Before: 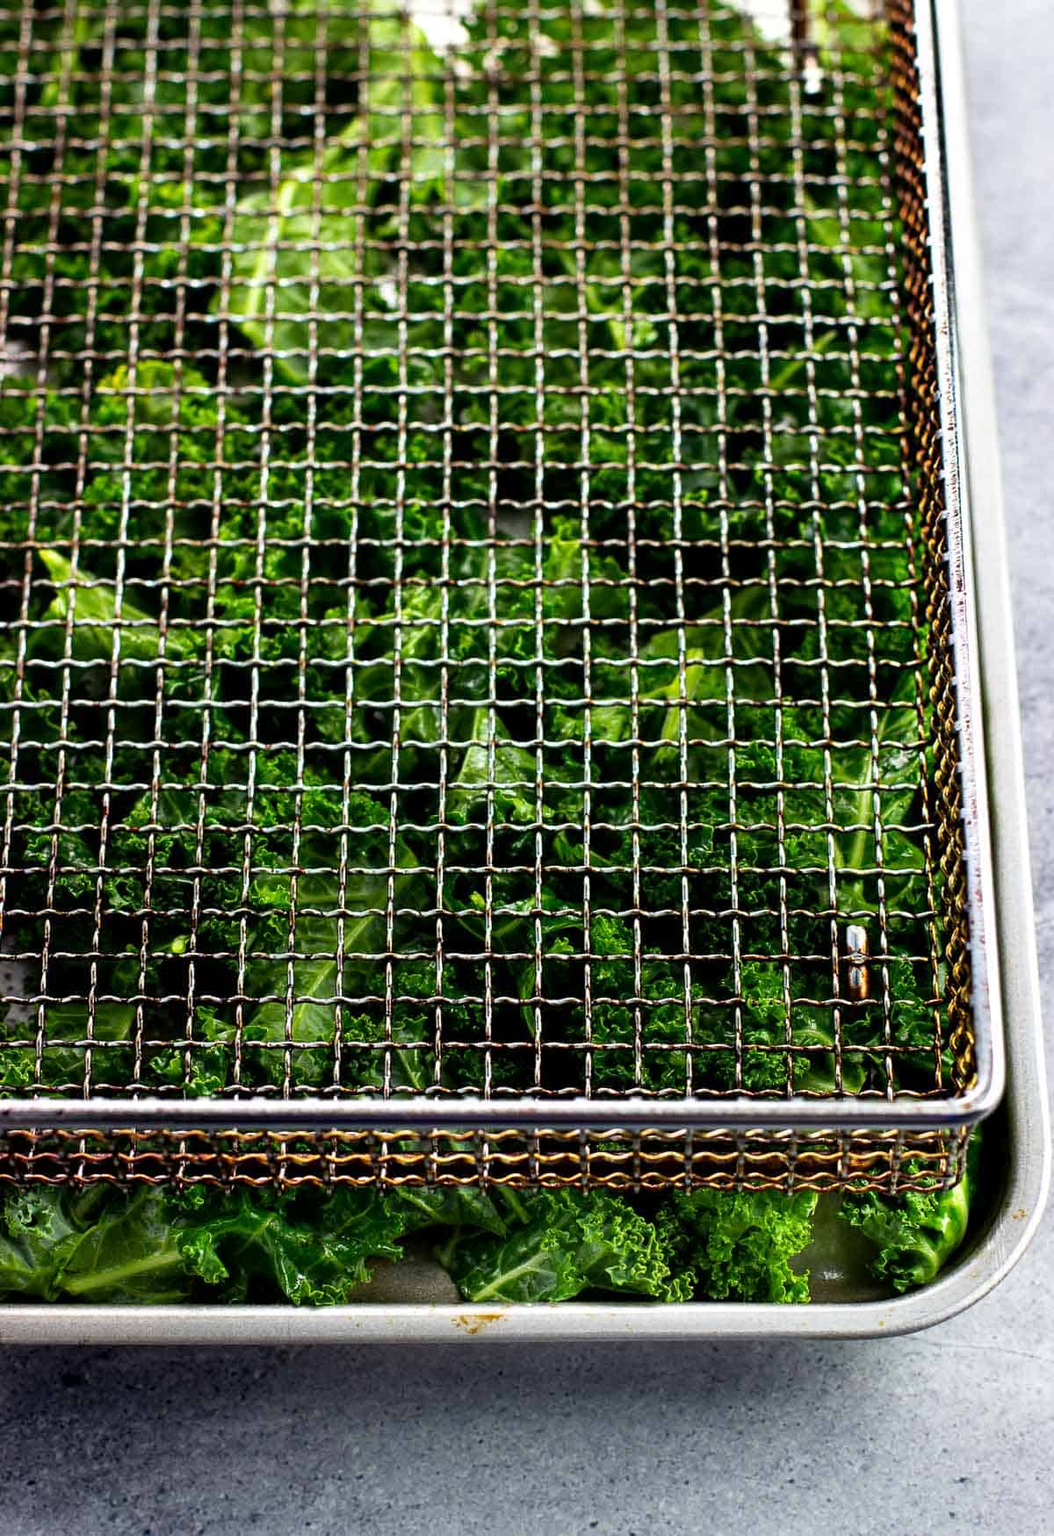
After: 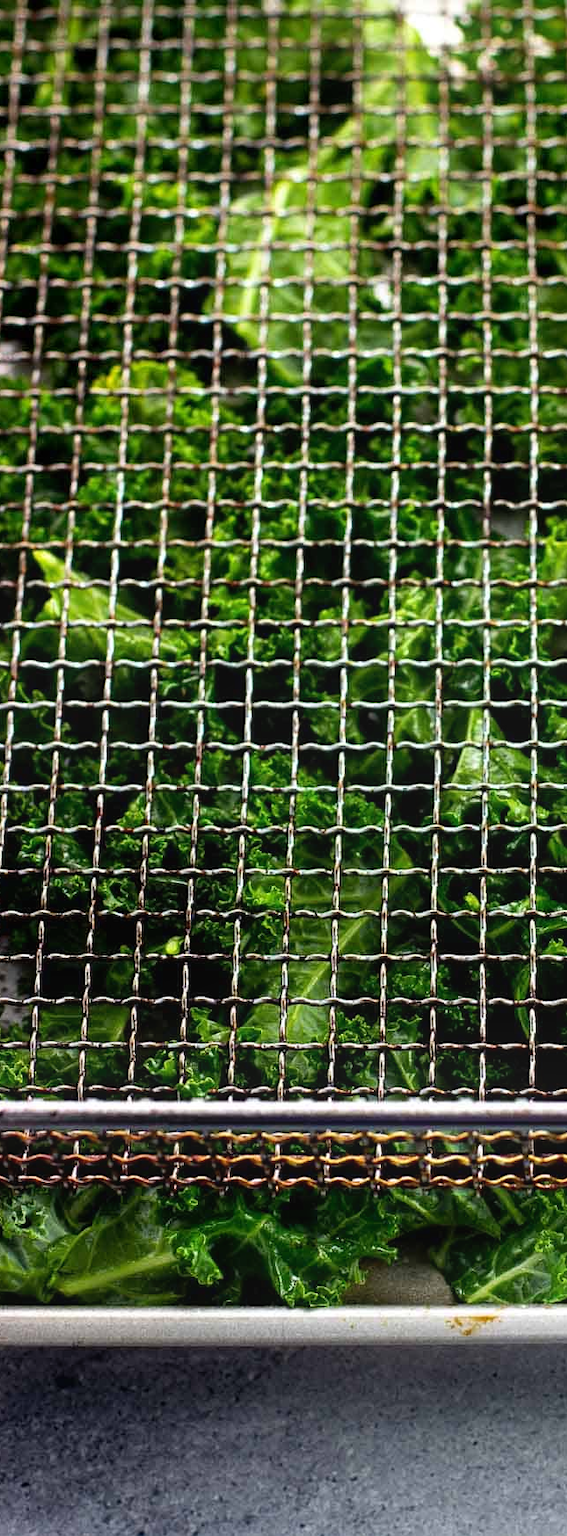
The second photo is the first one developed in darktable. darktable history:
crop: left 0.587%, right 45.588%, bottom 0.086%
bloom: size 13.65%, threshold 98.39%, strength 4.82%
